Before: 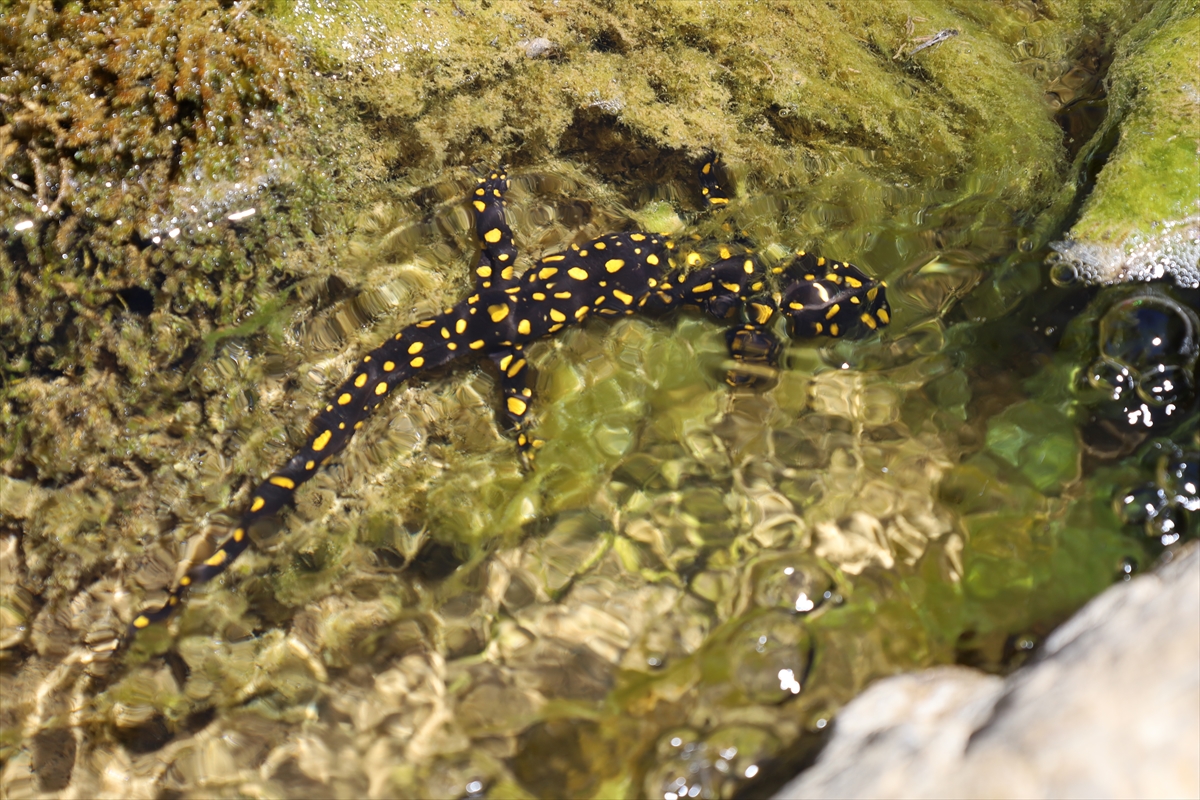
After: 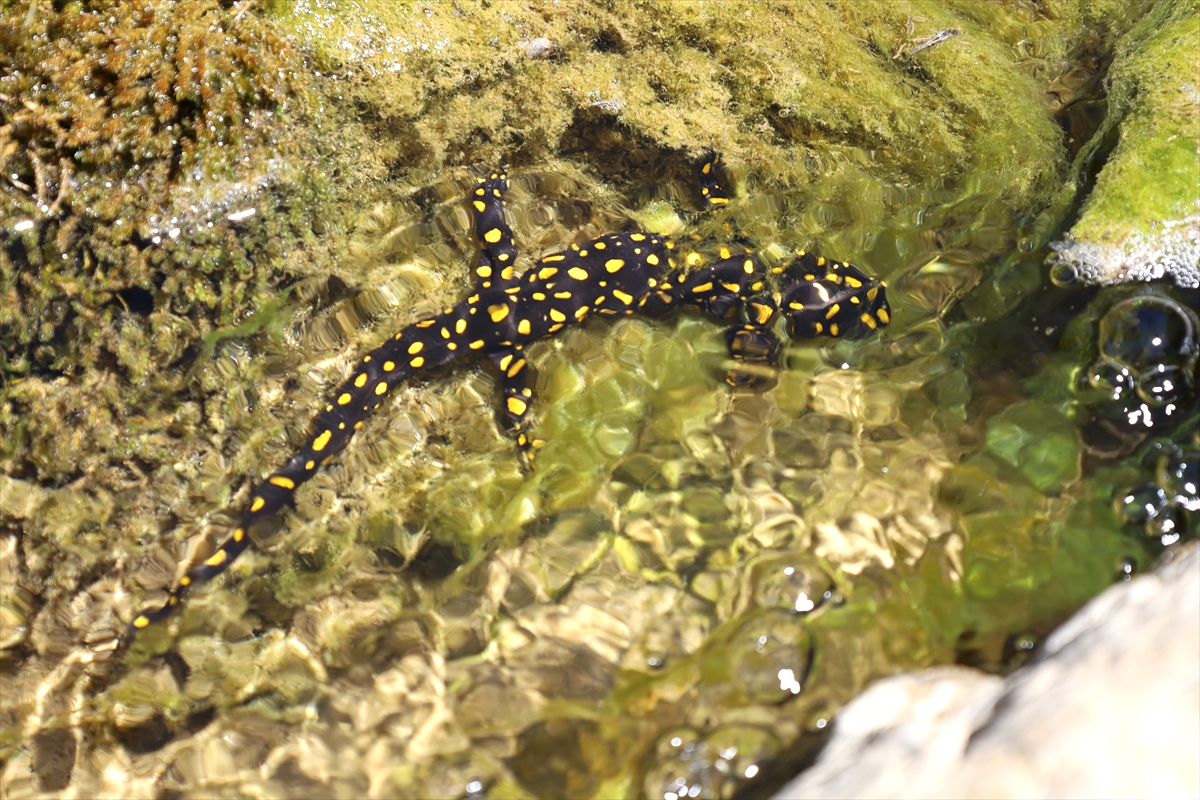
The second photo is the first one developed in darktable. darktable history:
exposure: exposure 0.379 EV, compensate highlight preservation false
